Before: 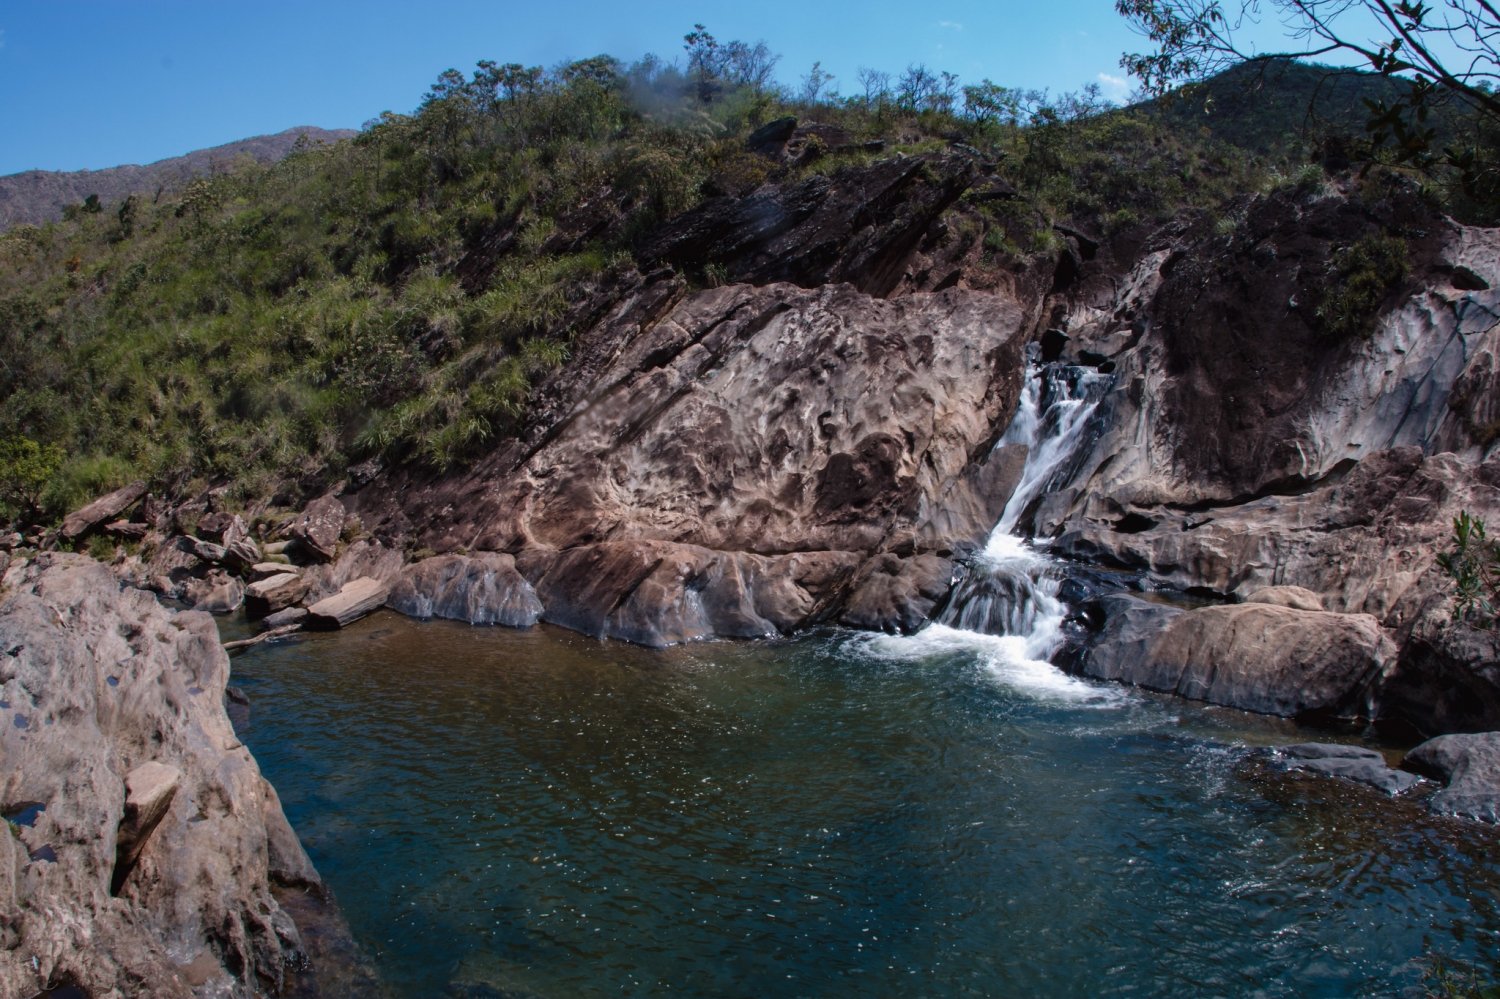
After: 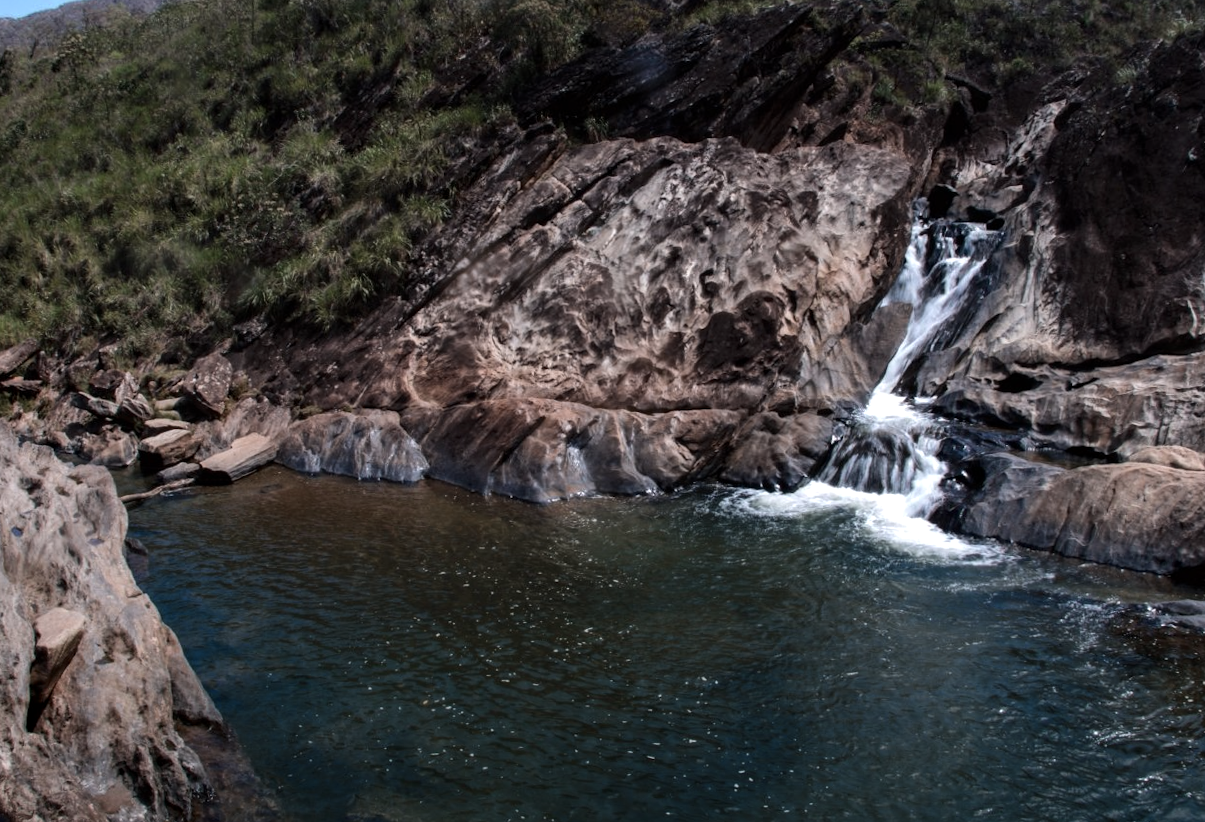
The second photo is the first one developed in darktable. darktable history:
tone equalizer: -8 EV -0.417 EV, -7 EV -0.389 EV, -6 EV -0.333 EV, -5 EV -0.222 EV, -3 EV 0.222 EV, -2 EV 0.333 EV, -1 EV 0.389 EV, +0 EV 0.417 EV, edges refinement/feathering 500, mask exposure compensation -1.57 EV, preserve details no
rotate and perspective: rotation 0.074°, lens shift (vertical) 0.096, lens shift (horizontal) -0.041, crop left 0.043, crop right 0.952, crop top 0.024, crop bottom 0.979
crop and rotate: left 4.842%, top 15.51%, right 10.668%
local contrast: highlights 61%, shadows 106%, detail 107%, midtone range 0.529
color zones: curves: ch0 [(0, 0.5) (0.125, 0.4) (0.25, 0.5) (0.375, 0.4) (0.5, 0.4) (0.625, 0.6) (0.75, 0.6) (0.875, 0.5)]; ch1 [(0, 0.35) (0.125, 0.45) (0.25, 0.35) (0.375, 0.35) (0.5, 0.35) (0.625, 0.35) (0.75, 0.45) (0.875, 0.35)]; ch2 [(0, 0.6) (0.125, 0.5) (0.25, 0.5) (0.375, 0.6) (0.5, 0.6) (0.625, 0.5) (0.75, 0.5) (0.875, 0.5)]
